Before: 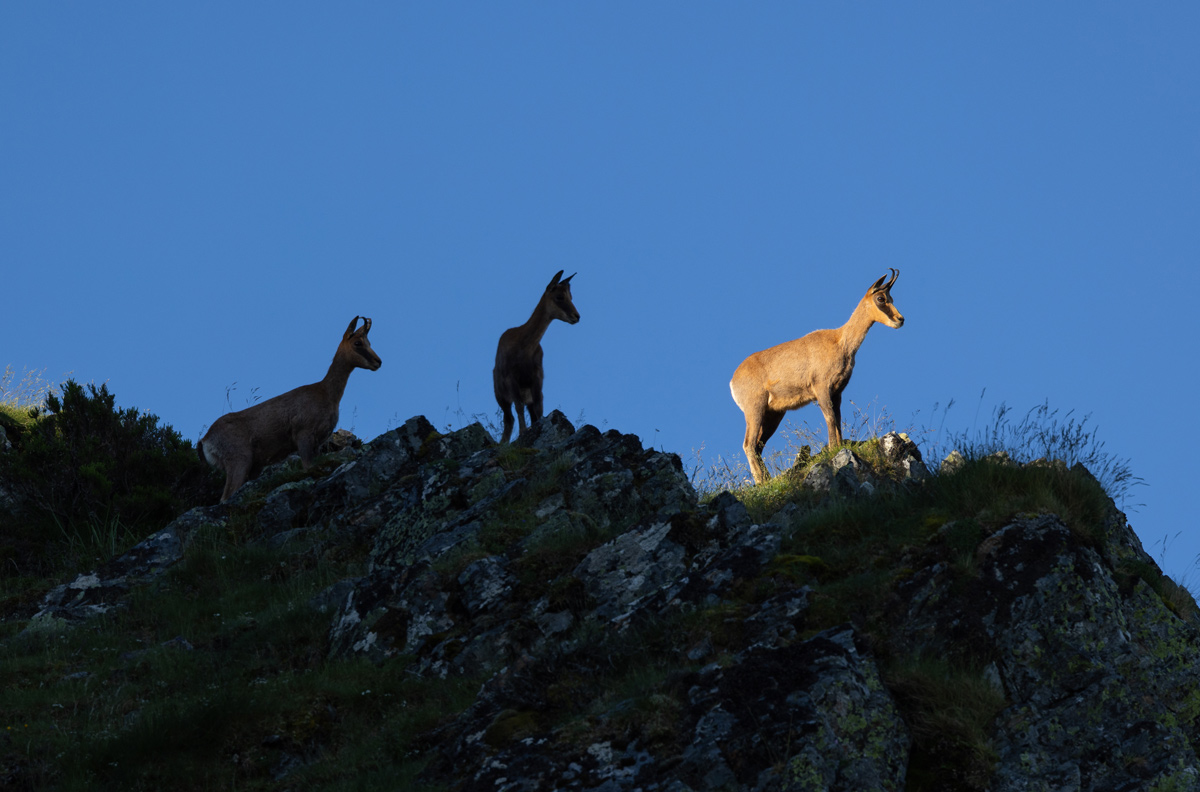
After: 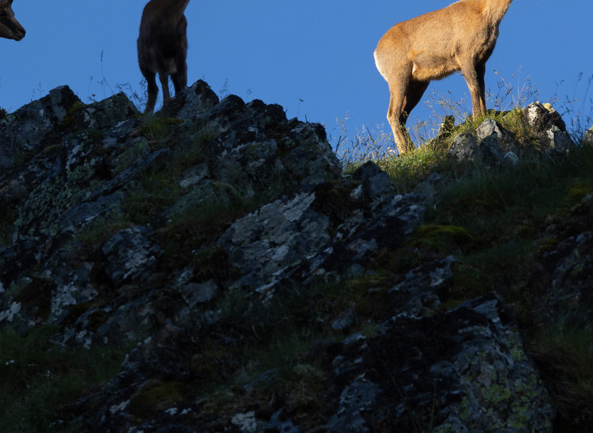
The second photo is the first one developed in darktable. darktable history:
crop: left 29.672%, top 41.786%, right 20.851%, bottom 3.487%
white balance: red 0.982, blue 1.018
